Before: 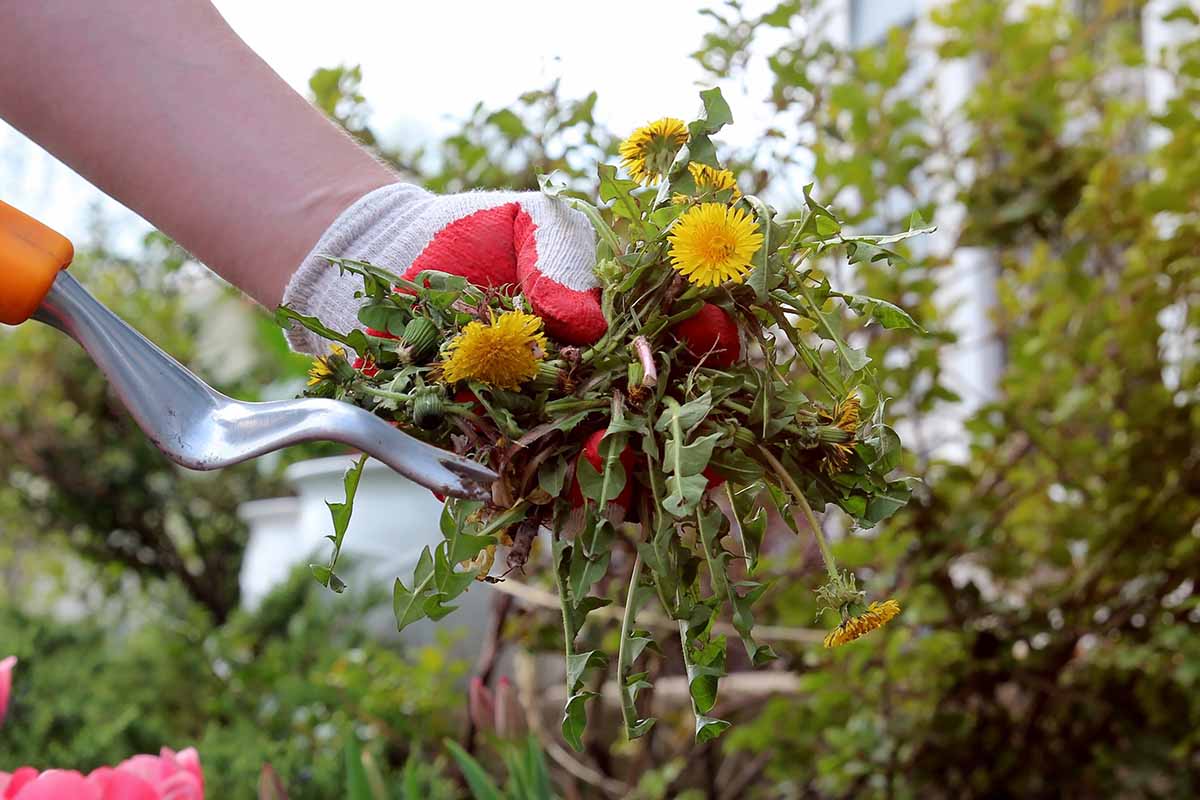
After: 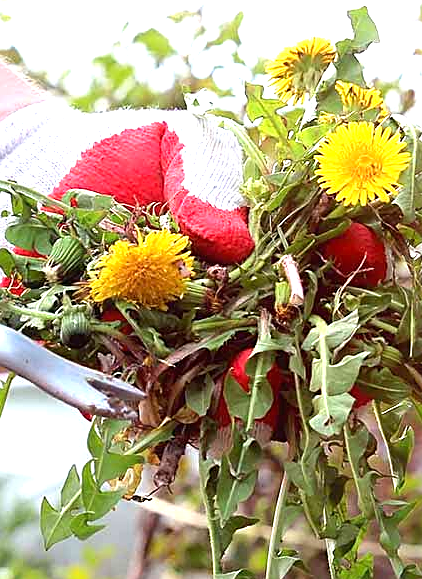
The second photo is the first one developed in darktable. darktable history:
crop and rotate: left 29.476%, top 10.214%, right 35.32%, bottom 17.333%
sharpen: on, module defaults
exposure: exposure 1.223 EV, compensate highlight preservation false
white balance: emerald 1
contrast equalizer: y [[0.5, 0.488, 0.462, 0.461, 0.491, 0.5], [0.5 ×6], [0.5 ×6], [0 ×6], [0 ×6]]
